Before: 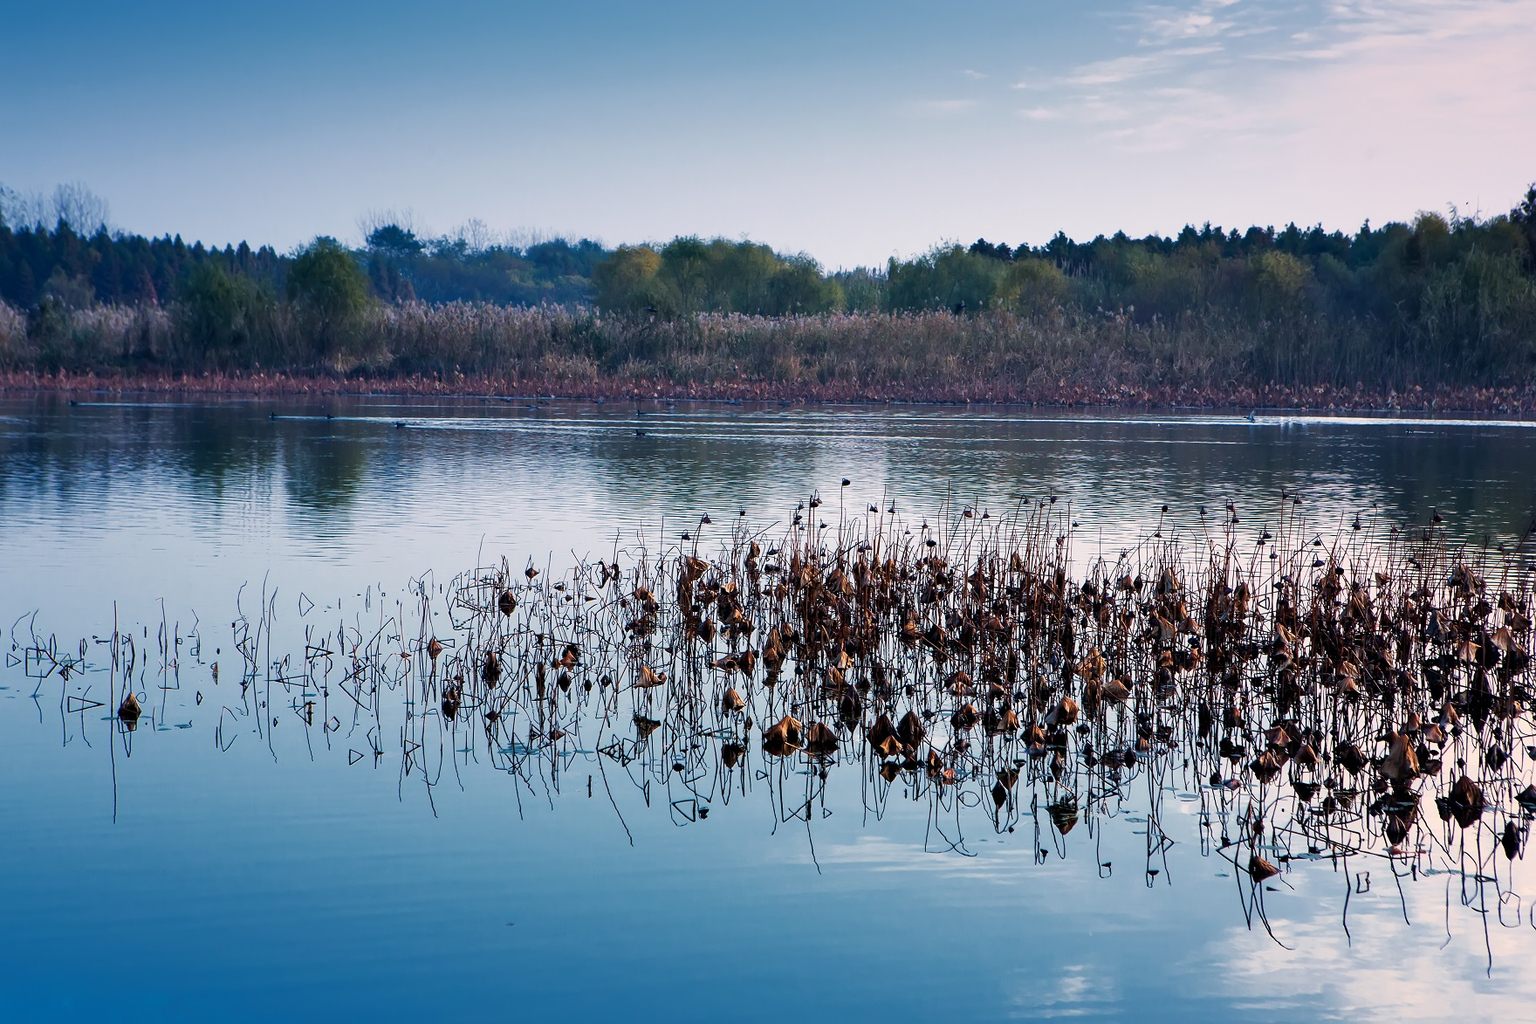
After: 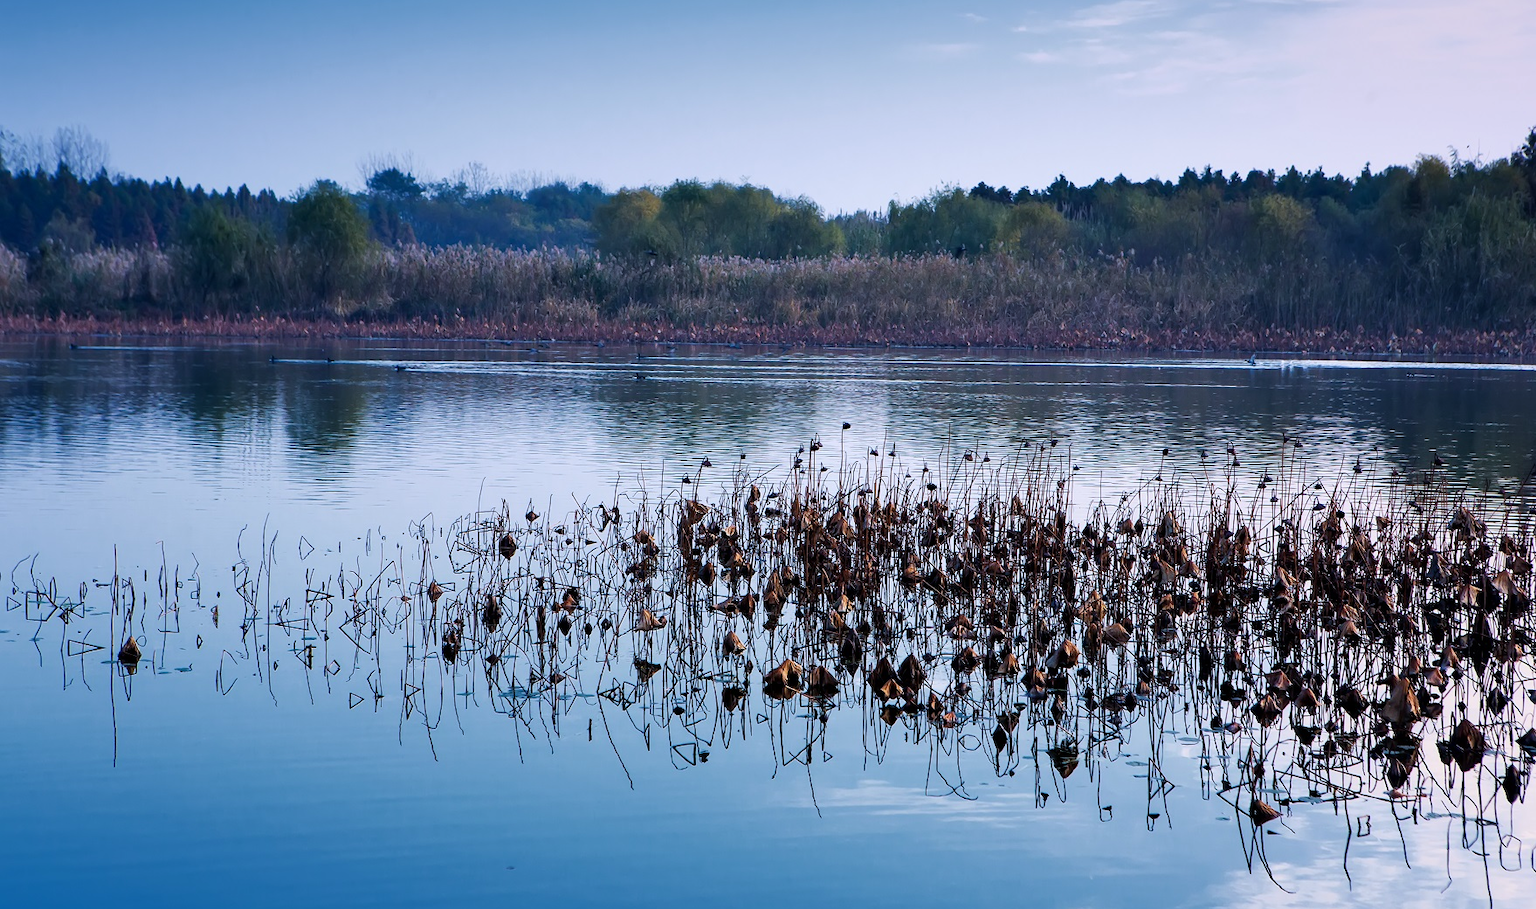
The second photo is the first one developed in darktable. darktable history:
white balance: red 0.954, blue 1.079
crop and rotate: top 5.609%, bottom 5.609%
